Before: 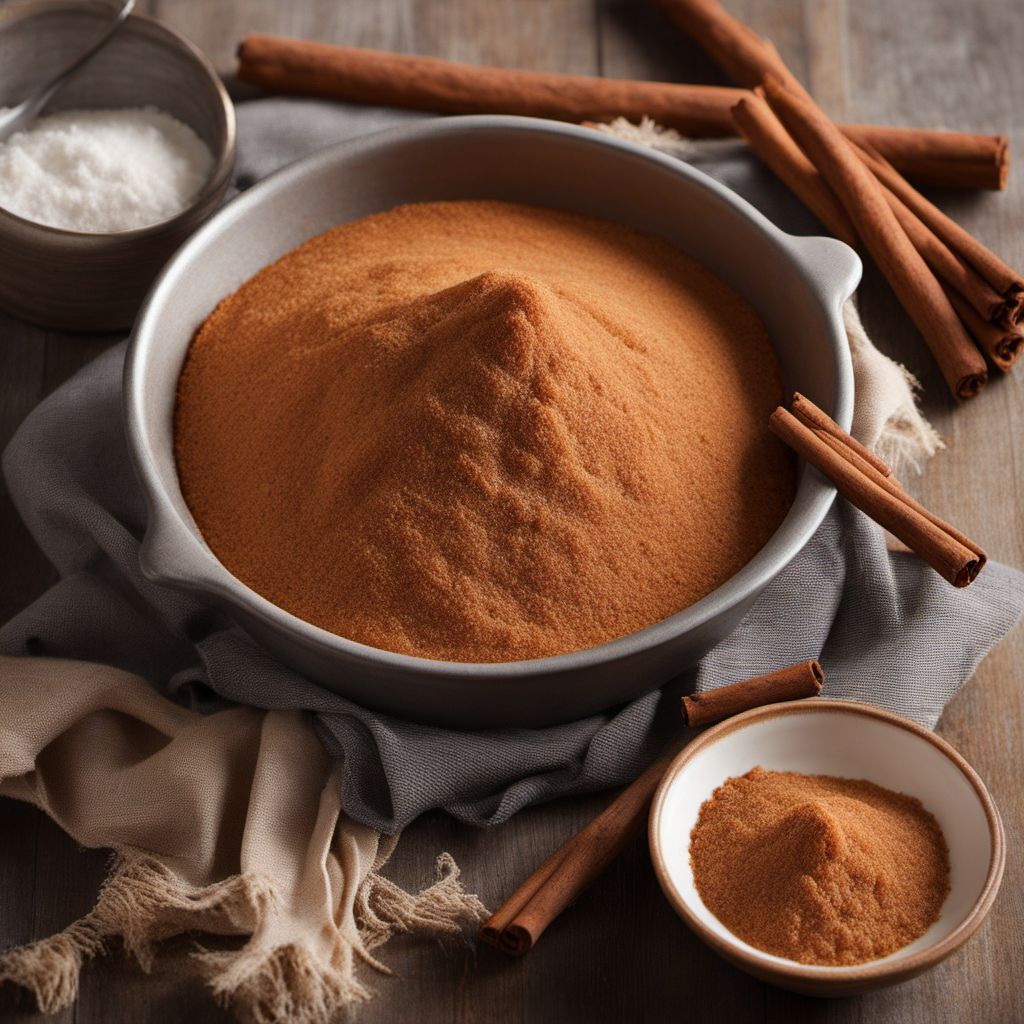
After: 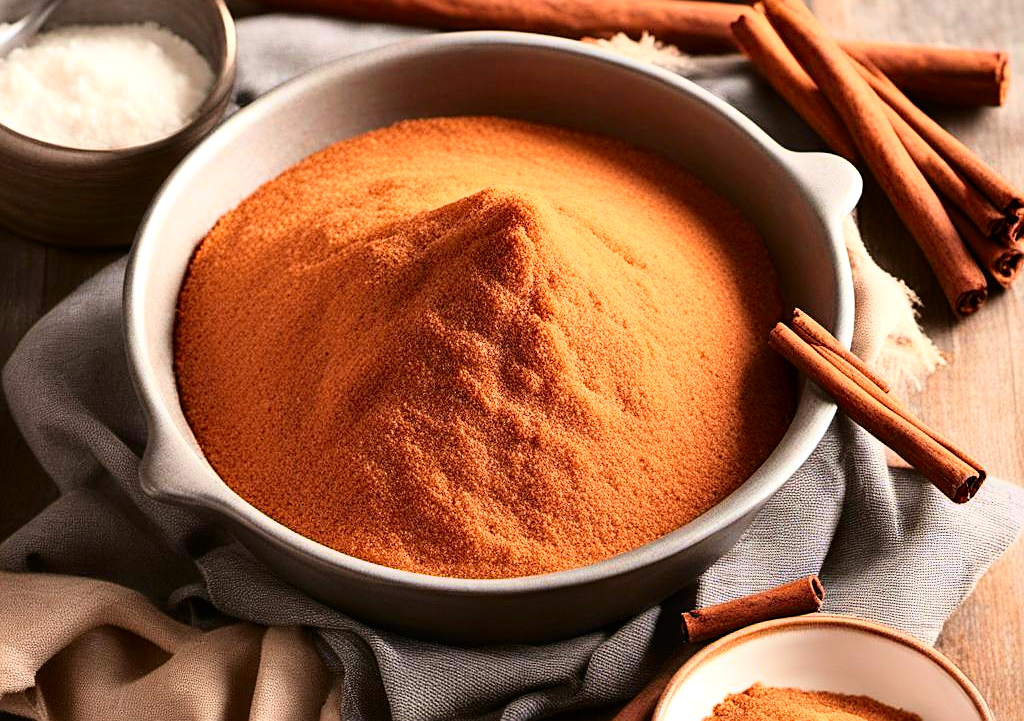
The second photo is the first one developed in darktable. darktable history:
crop and rotate: top 8.26%, bottom 21.262%
exposure: black level correction 0, exposure 0.591 EV, compensate highlight preservation false
tone curve: curves: ch0 [(0.003, 0.032) (0.037, 0.037) (0.142, 0.117) (0.279, 0.311) (0.405, 0.49) (0.526, 0.651) (0.722, 0.857) (0.875, 0.946) (1, 0.98)]; ch1 [(0, 0) (0.305, 0.325) (0.453, 0.437) (0.482, 0.473) (0.501, 0.498) (0.515, 0.523) (0.559, 0.591) (0.6, 0.659) (0.656, 0.71) (1, 1)]; ch2 [(0, 0) (0.323, 0.277) (0.424, 0.396) (0.479, 0.484) (0.499, 0.502) (0.515, 0.537) (0.564, 0.595) (0.644, 0.703) (0.742, 0.803) (1, 1)], color space Lab, independent channels, preserve colors none
levels: levels [0.026, 0.507, 0.987]
sharpen: on, module defaults
